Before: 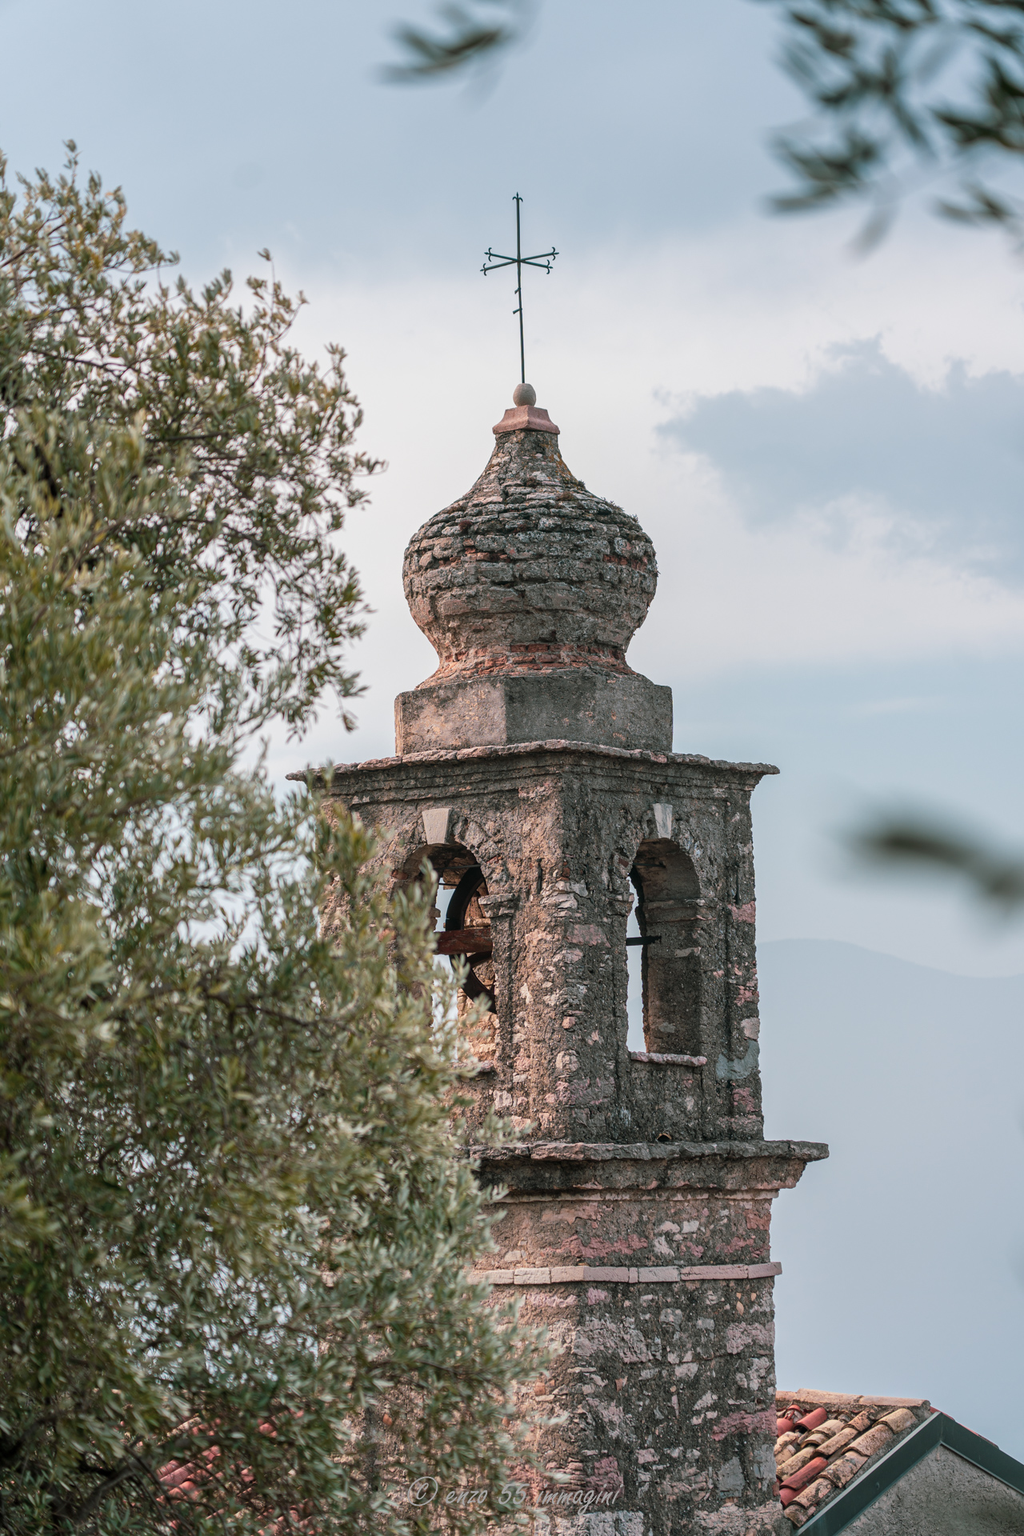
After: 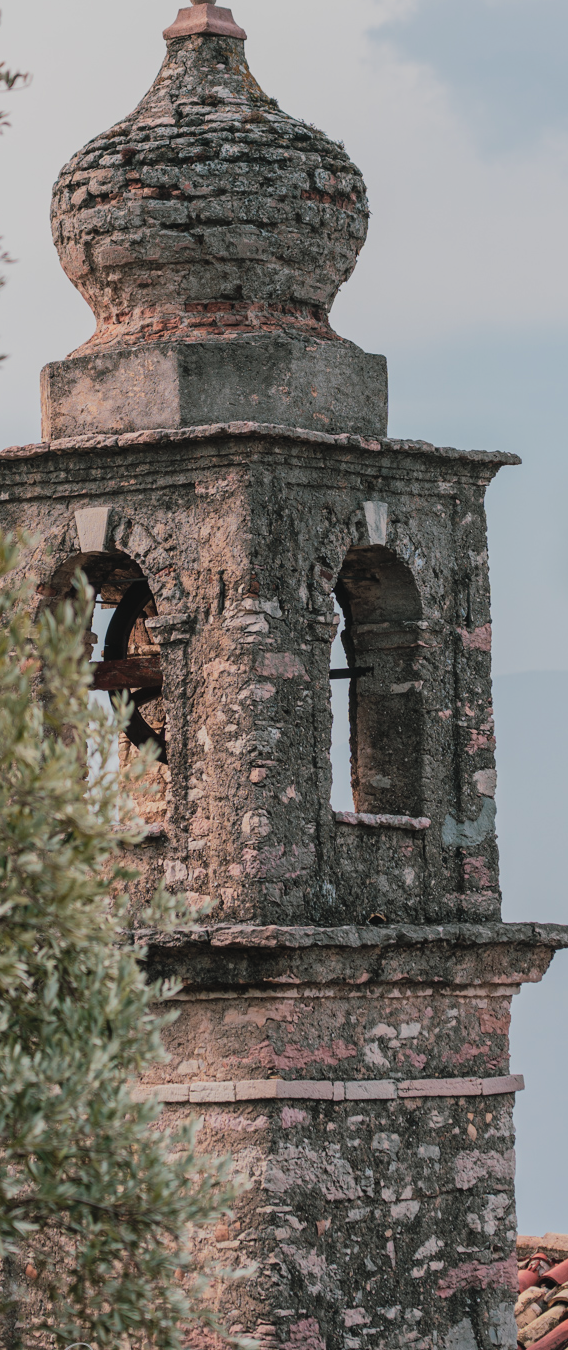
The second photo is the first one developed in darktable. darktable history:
crop: left 35.432%, top 26.233%, right 20.145%, bottom 3.432%
tone curve: curves: ch0 [(0, 0) (0.003, 0.003) (0.011, 0.003) (0.025, 0.007) (0.044, 0.014) (0.069, 0.02) (0.1, 0.03) (0.136, 0.054) (0.177, 0.099) (0.224, 0.156) (0.277, 0.227) (0.335, 0.302) (0.399, 0.375) (0.468, 0.456) (0.543, 0.54) (0.623, 0.625) (0.709, 0.717) (0.801, 0.807) (0.898, 0.895) (1, 1)], preserve colors none
filmic rgb: black relative exposure -7.65 EV, white relative exposure 4.56 EV, hardness 3.61, color science v6 (2022)
exposure: black level correction -0.025, exposure -0.117 EV, compensate highlight preservation false
